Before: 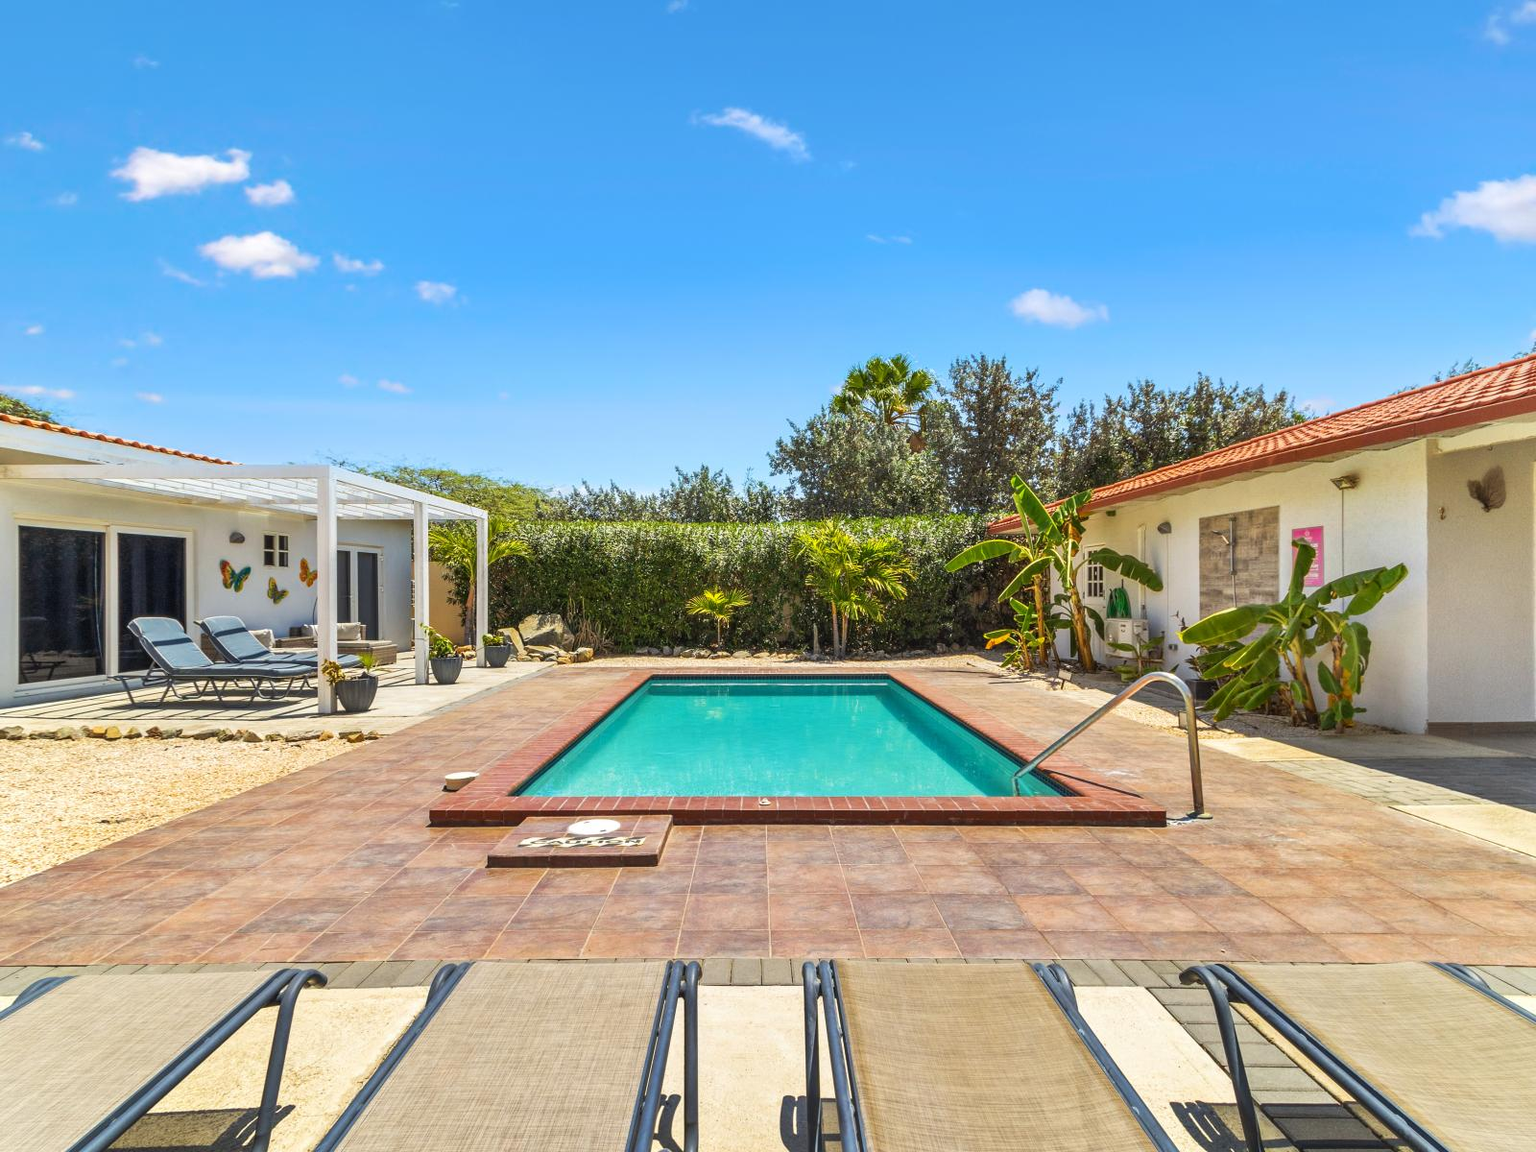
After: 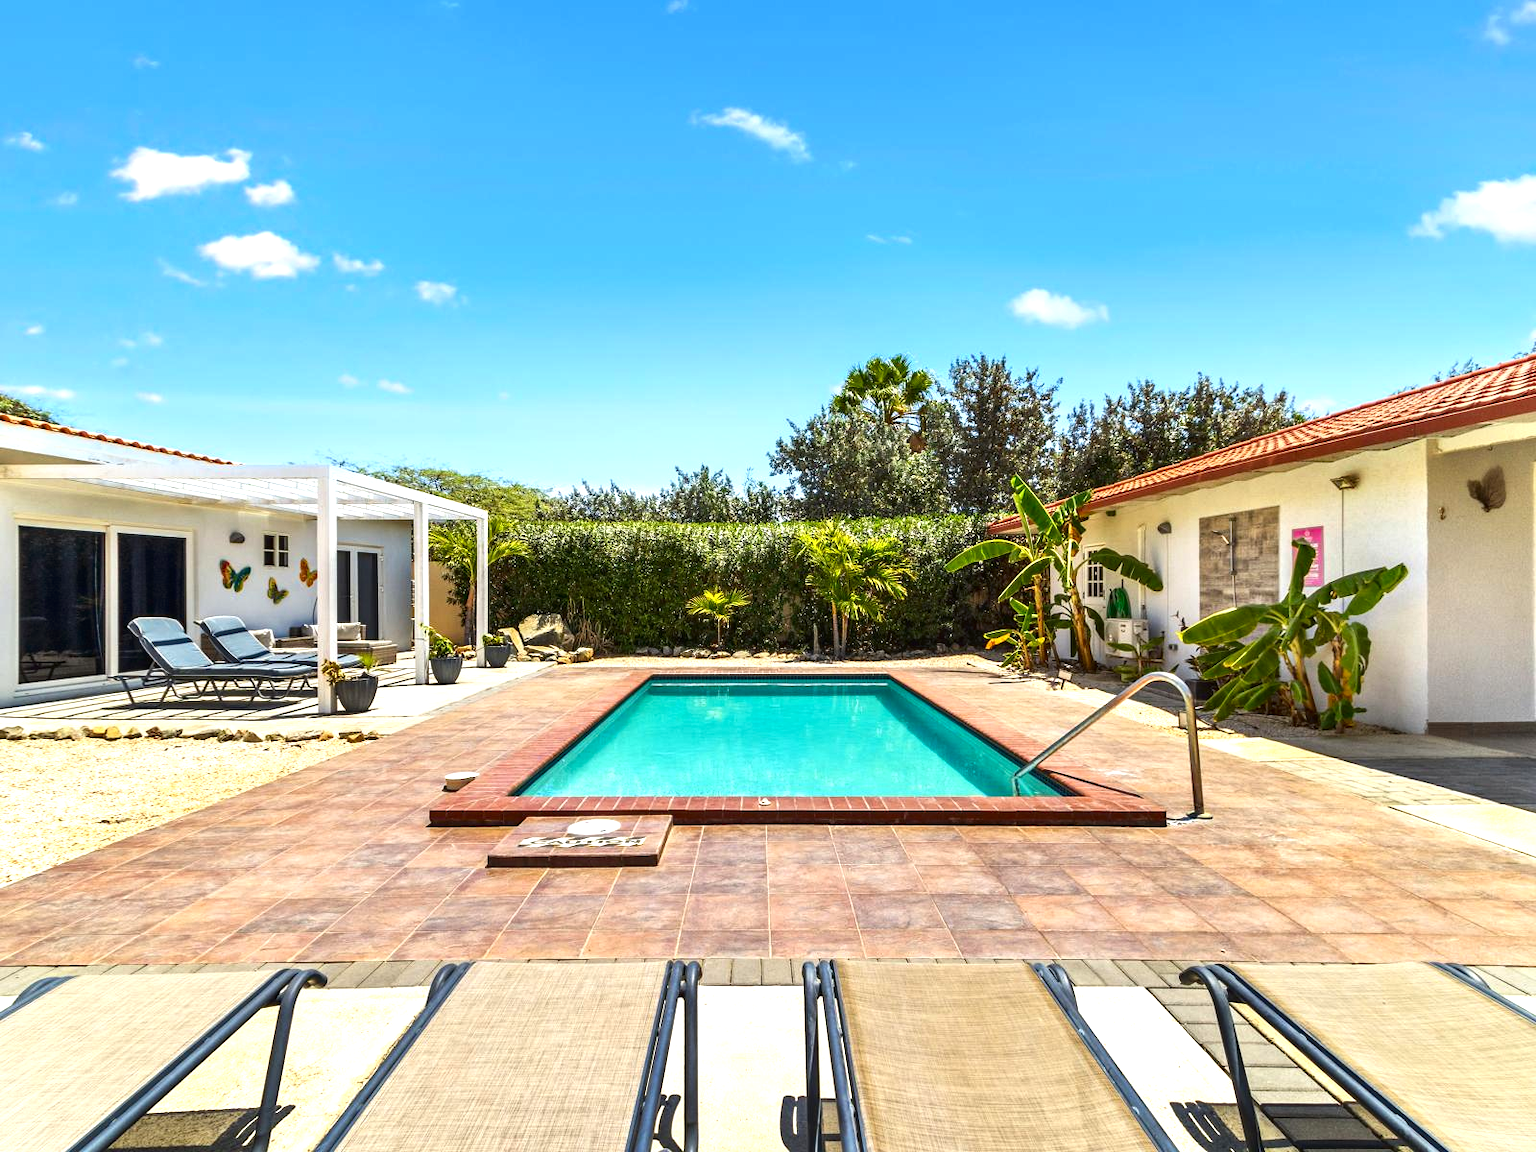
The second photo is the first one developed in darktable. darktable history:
exposure: black level correction 0, exposure 0.598 EV, compensate highlight preservation false
tone curve: curves: ch0 [(0, 0) (0.153, 0.056) (1, 1)], color space Lab, independent channels, preserve colors none
